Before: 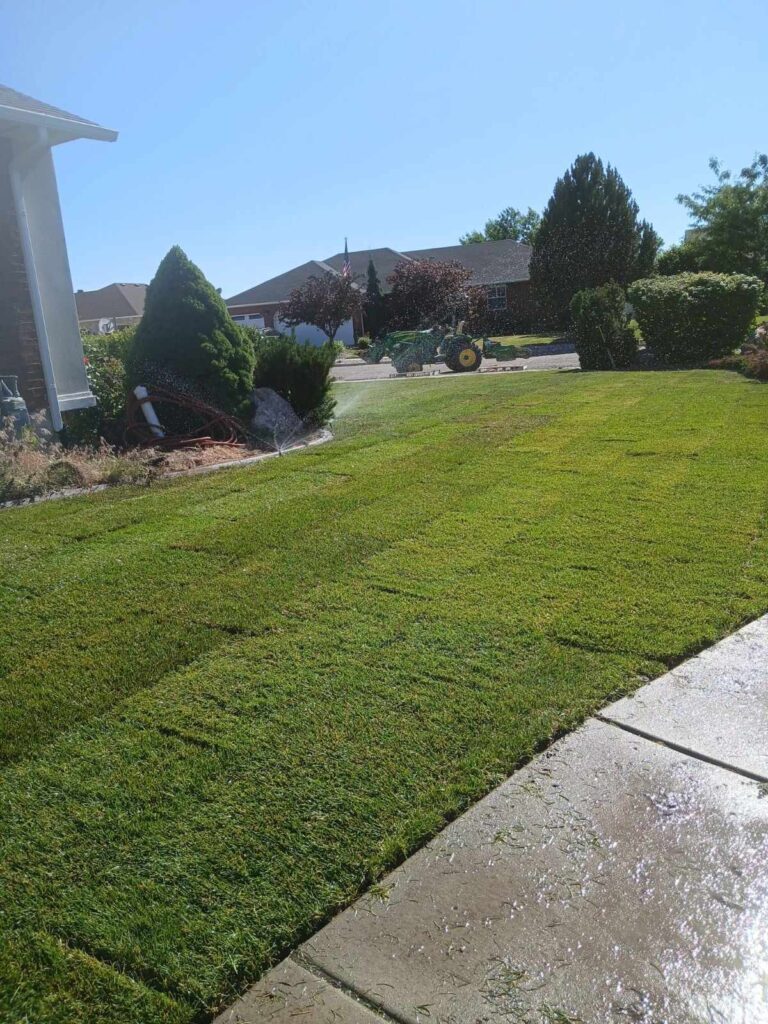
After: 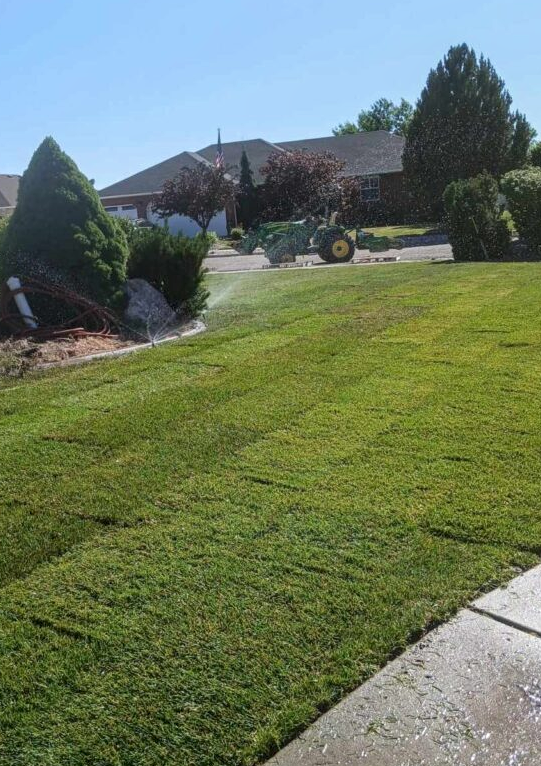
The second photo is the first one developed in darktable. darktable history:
exposure: compensate highlight preservation false
crop and rotate: left 16.618%, top 10.714%, right 12.877%, bottom 14.395%
local contrast: on, module defaults
